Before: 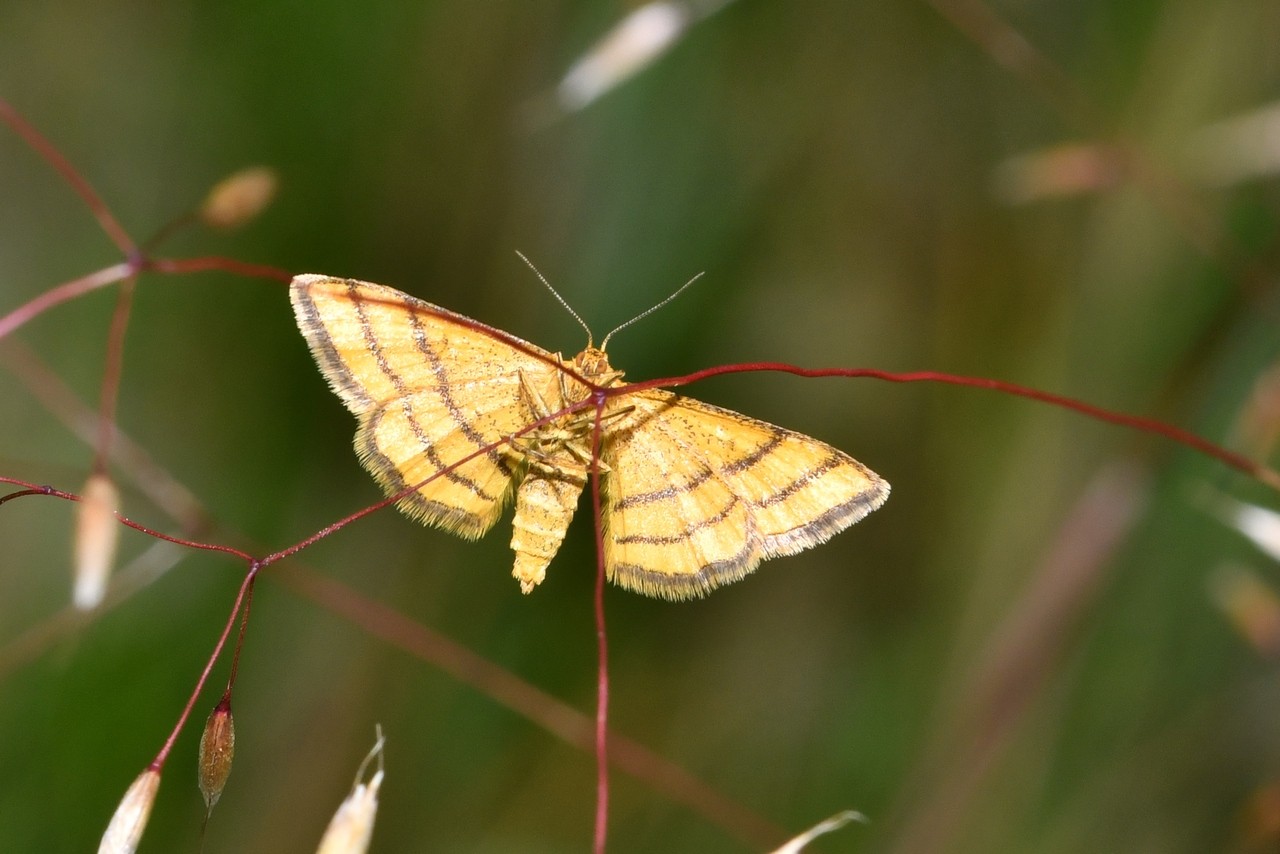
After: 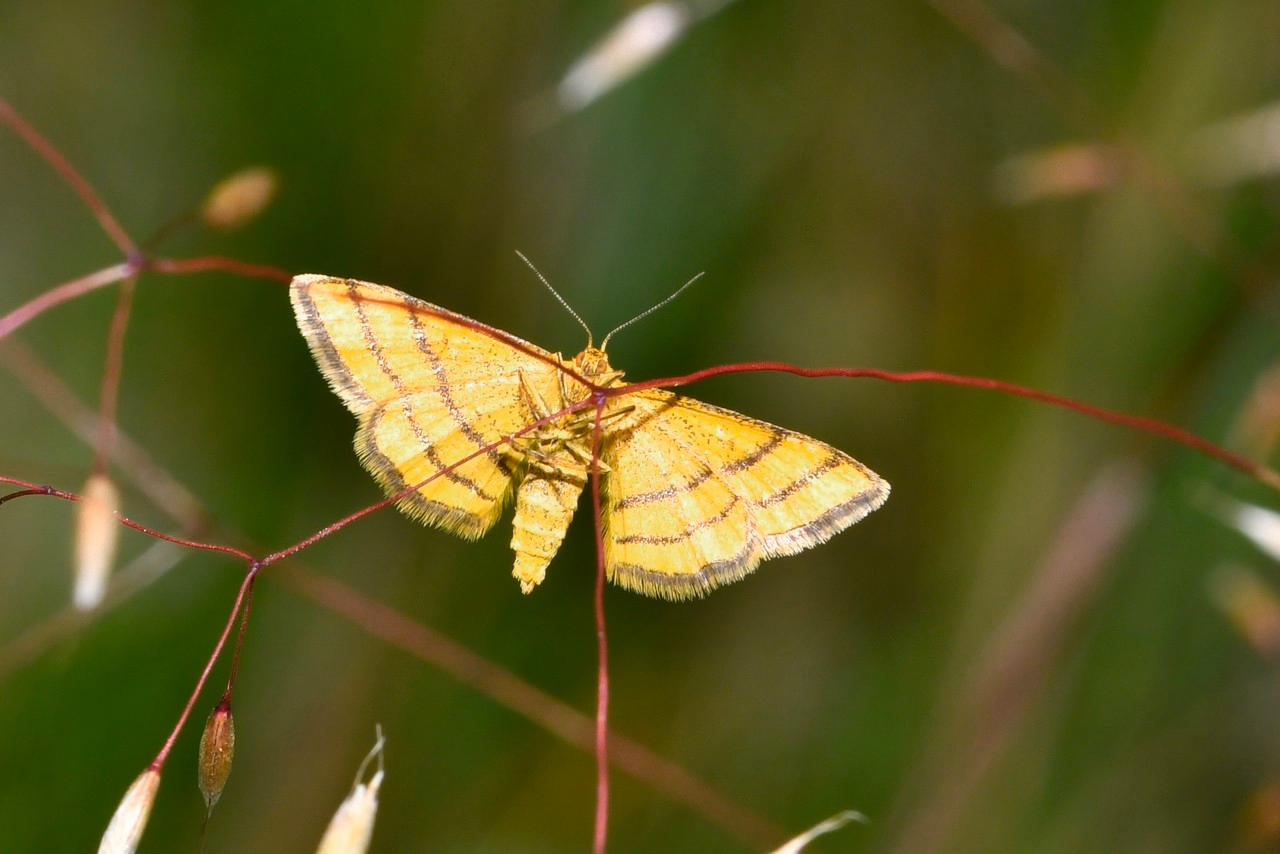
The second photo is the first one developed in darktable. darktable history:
vibrance: vibrance 10%
color balance rgb: perceptual saturation grading › global saturation 10%, global vibrance 10%
color zones: curves: ch0 [(0, 0.465) (0.092, 0.596) (0.289, 0.464) (0.429, 0.453) (0.571, 0.464) (0.714, 0.455) (0.857, 0.462) (1, 0.465)]
